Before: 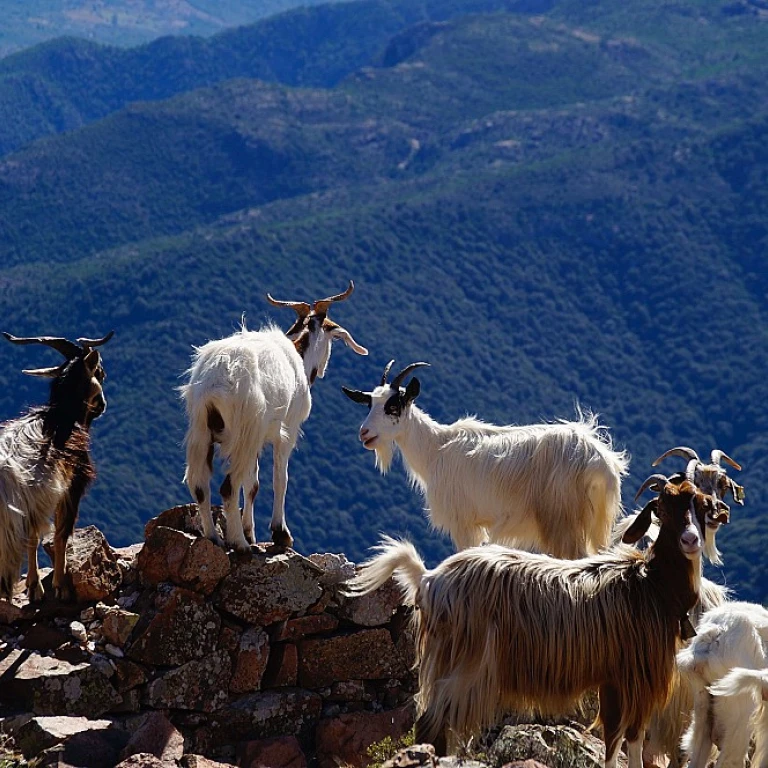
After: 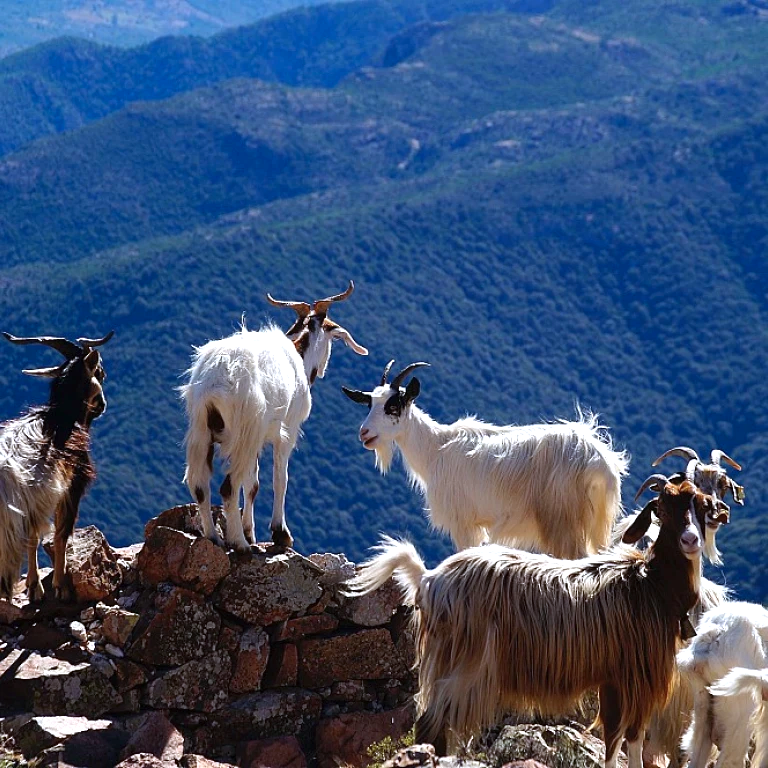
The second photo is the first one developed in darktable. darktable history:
exposure: exposure 0.507 EV, compensate highlight preservation false
color correction: highlights a* -0.772, highlights b* -8.92
